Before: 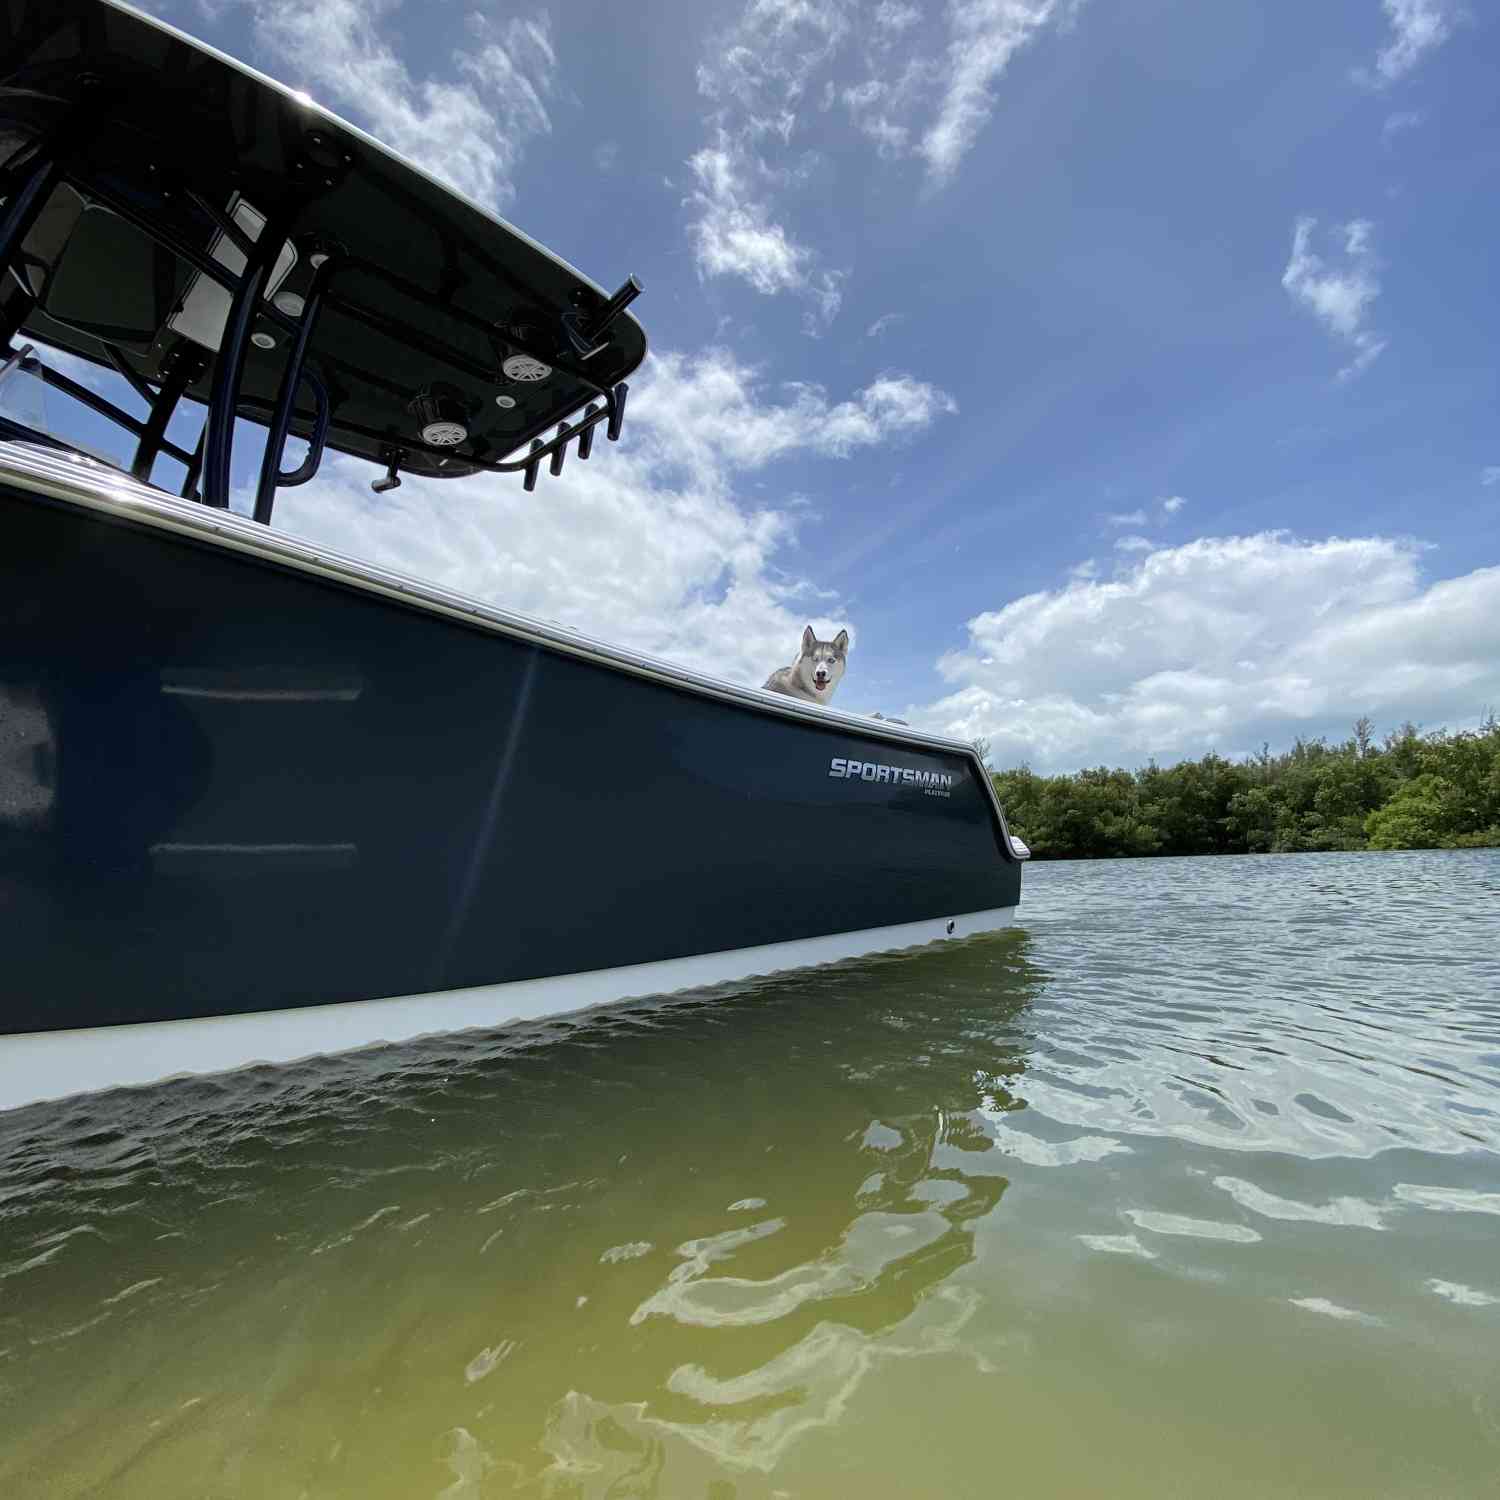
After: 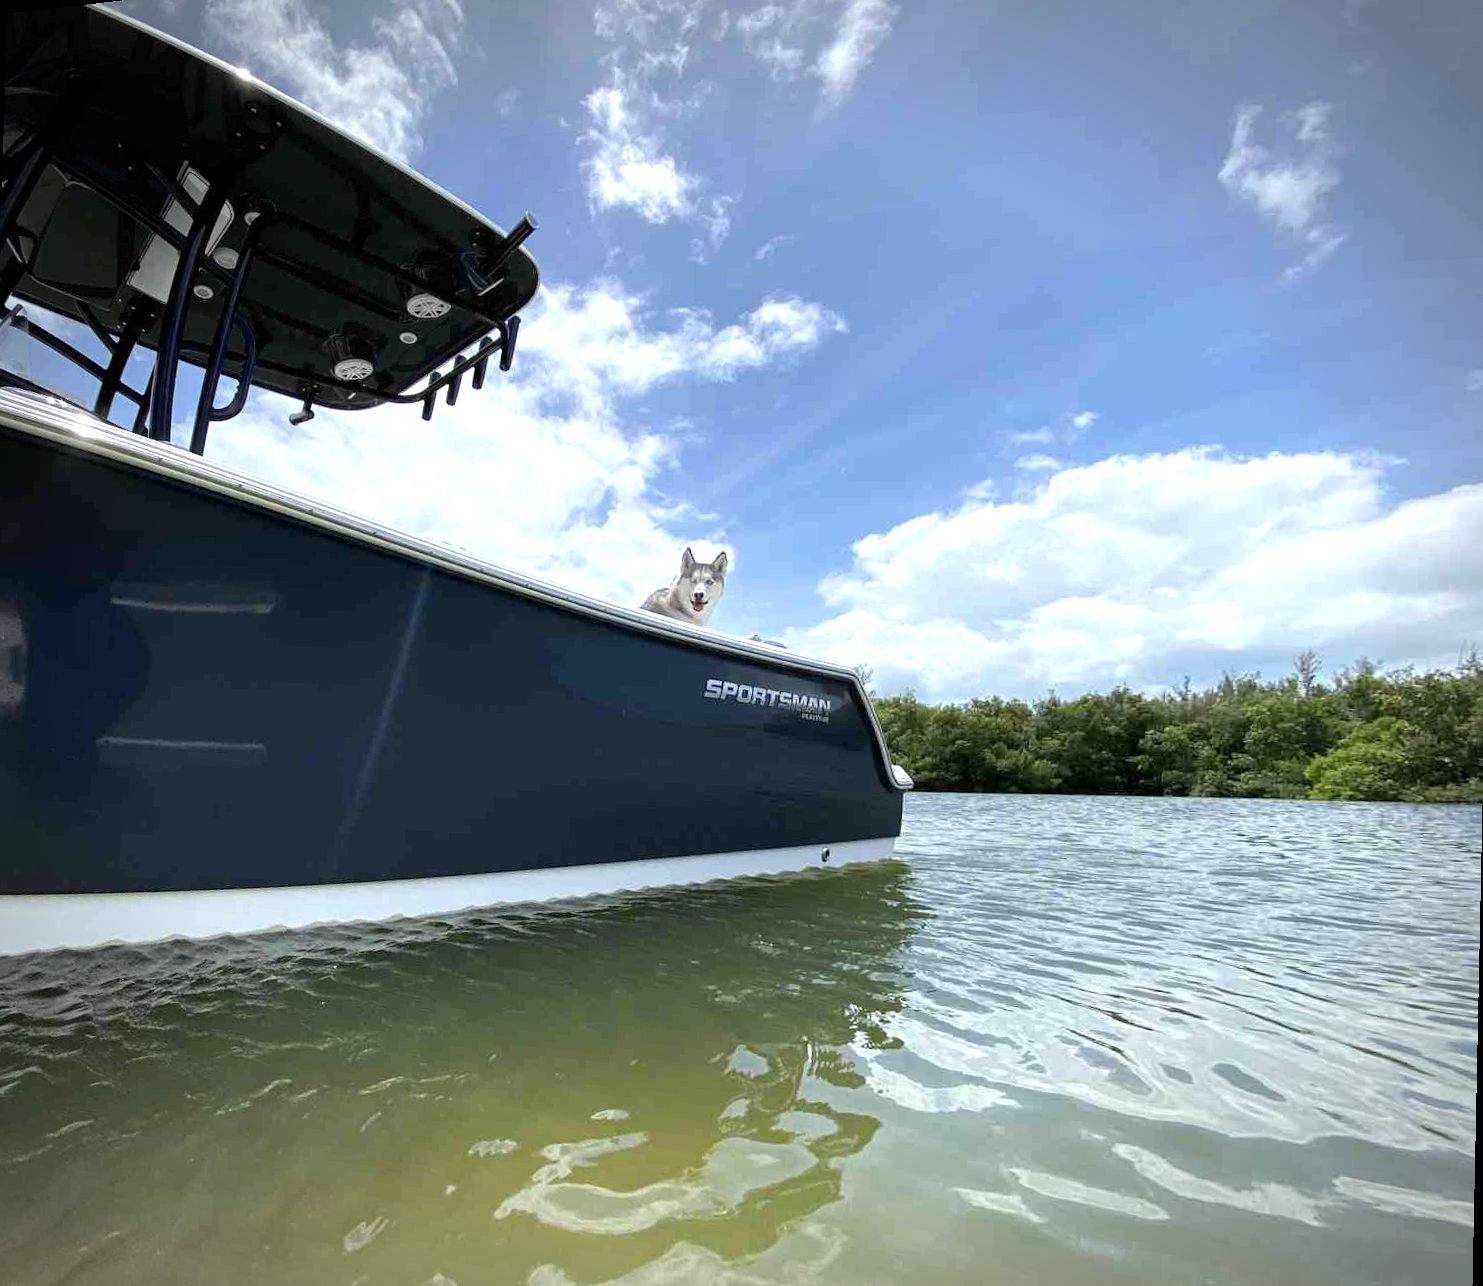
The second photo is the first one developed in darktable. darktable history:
tone equalizer: on, module defaults
rotate and perspective: rotation 1.69°, lens shift (vertical) -0.023, lens shift (horizontal) -0.291, crop left 0.025, crop right 0.988, crop top 0.092, crop bottom 0.842
white balance: red 1, blue 1
exposure: exposure 0.657 EV, compensate highlight preservation false
color zones: curves: ch0 [(0, 0.5) (0.143, 0.5) (0.286, 0.5) (0.429, 0.5) (0.571, 0.5) (0.714, 0.476) (0.857, 0.5) (1, 0.5)]; ch2 [(0, 0.5) (0.143, 0.5) (0.286, 0.5) (0.429, 0.5) (0.571, 0.5) (0.714, 0.487) (0.857, 0.5) (1, 0.5)]
vignetting: automatic ratio true
